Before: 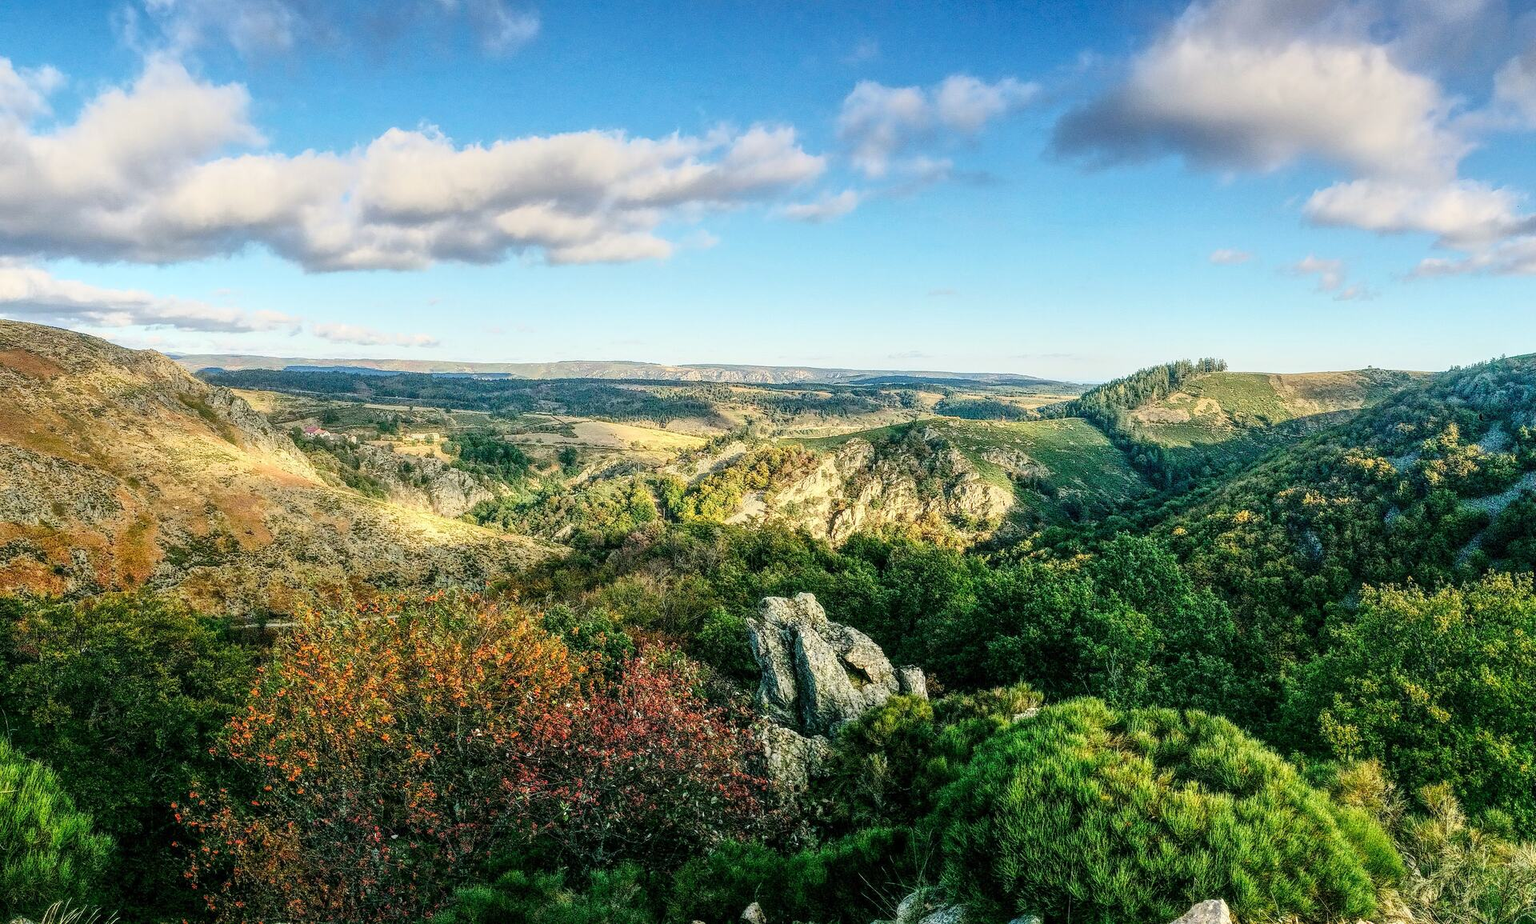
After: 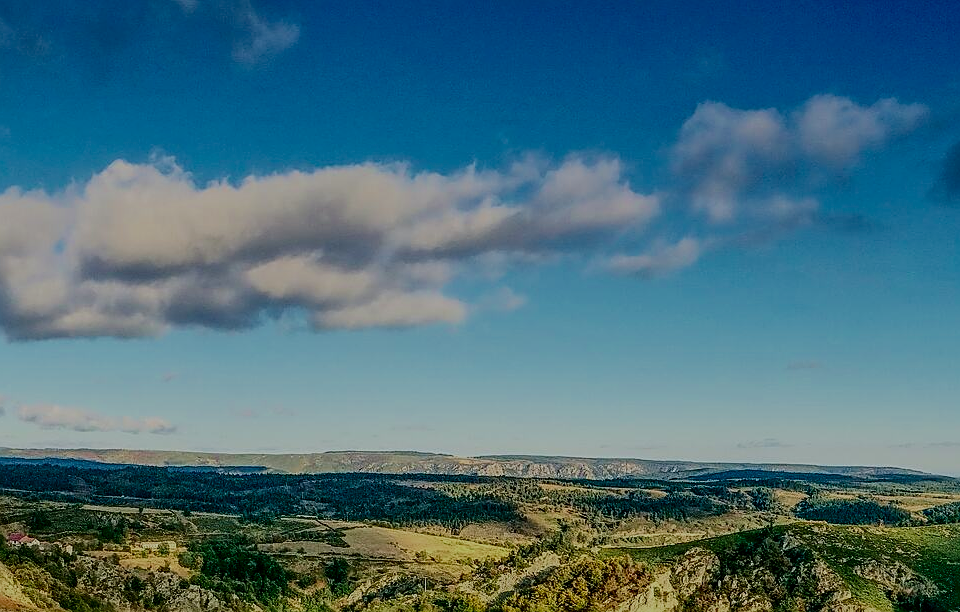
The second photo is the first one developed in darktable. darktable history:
sharpen: on, module defaults
velvia: on, module defaults
crop: left 19.445%, right 30.505%, bottom 46.928%
contrast brightness saturation: contrast 0.093, brightness -0.594, saturation 0.166
filmic rgb: black relative exposure -4.29 EV, white relative exposure 4.56 EV, hardness 2.39, contrast 1.061, iterations of high-quality reconstruction 0
